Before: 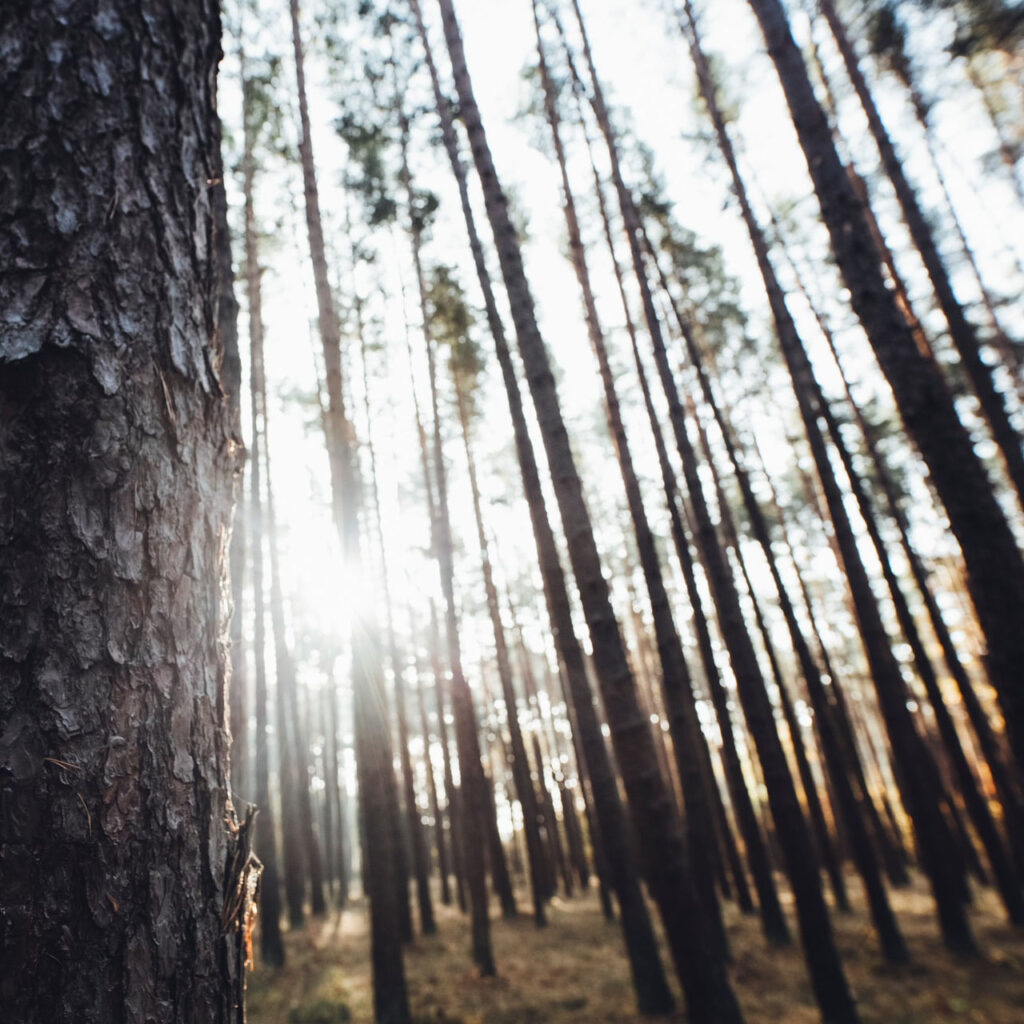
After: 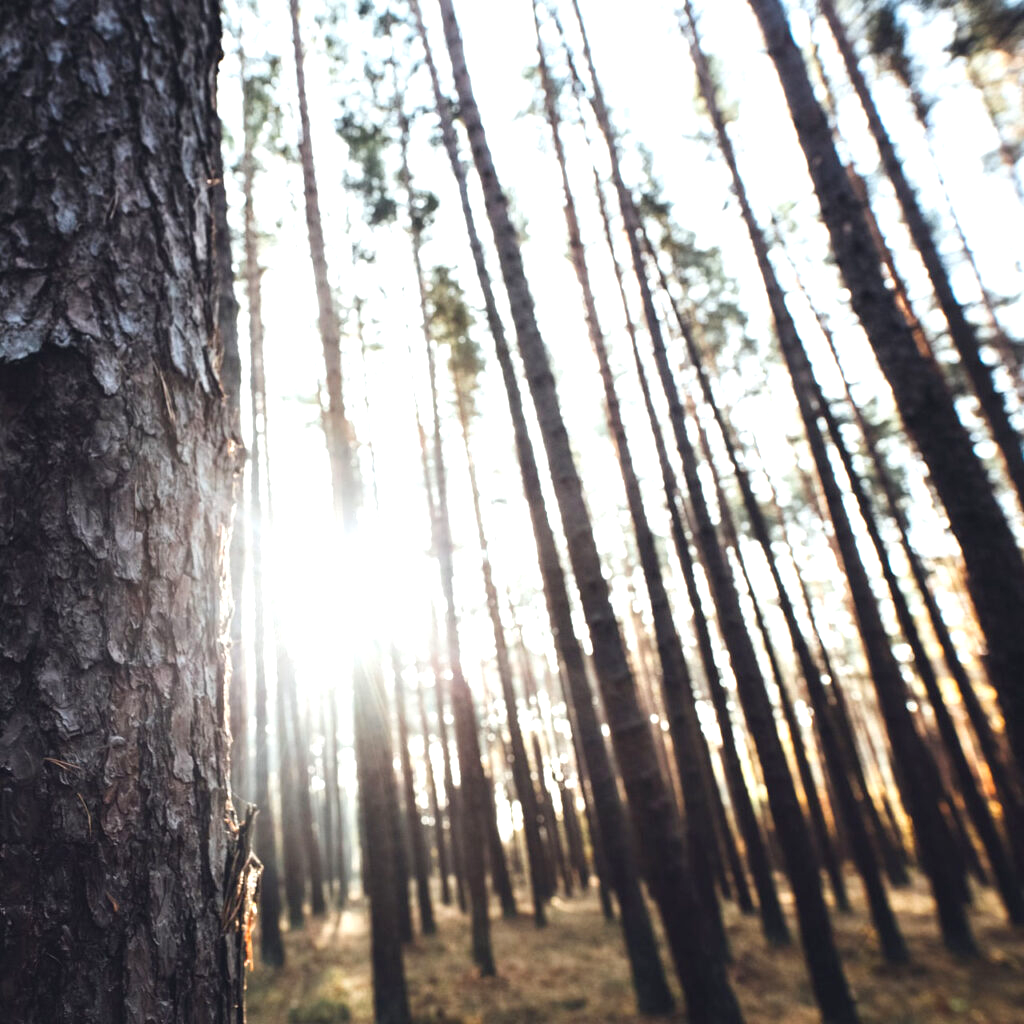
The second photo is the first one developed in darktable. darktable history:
exposure: exposure 0.602 EV, compensate highlight preservation false
